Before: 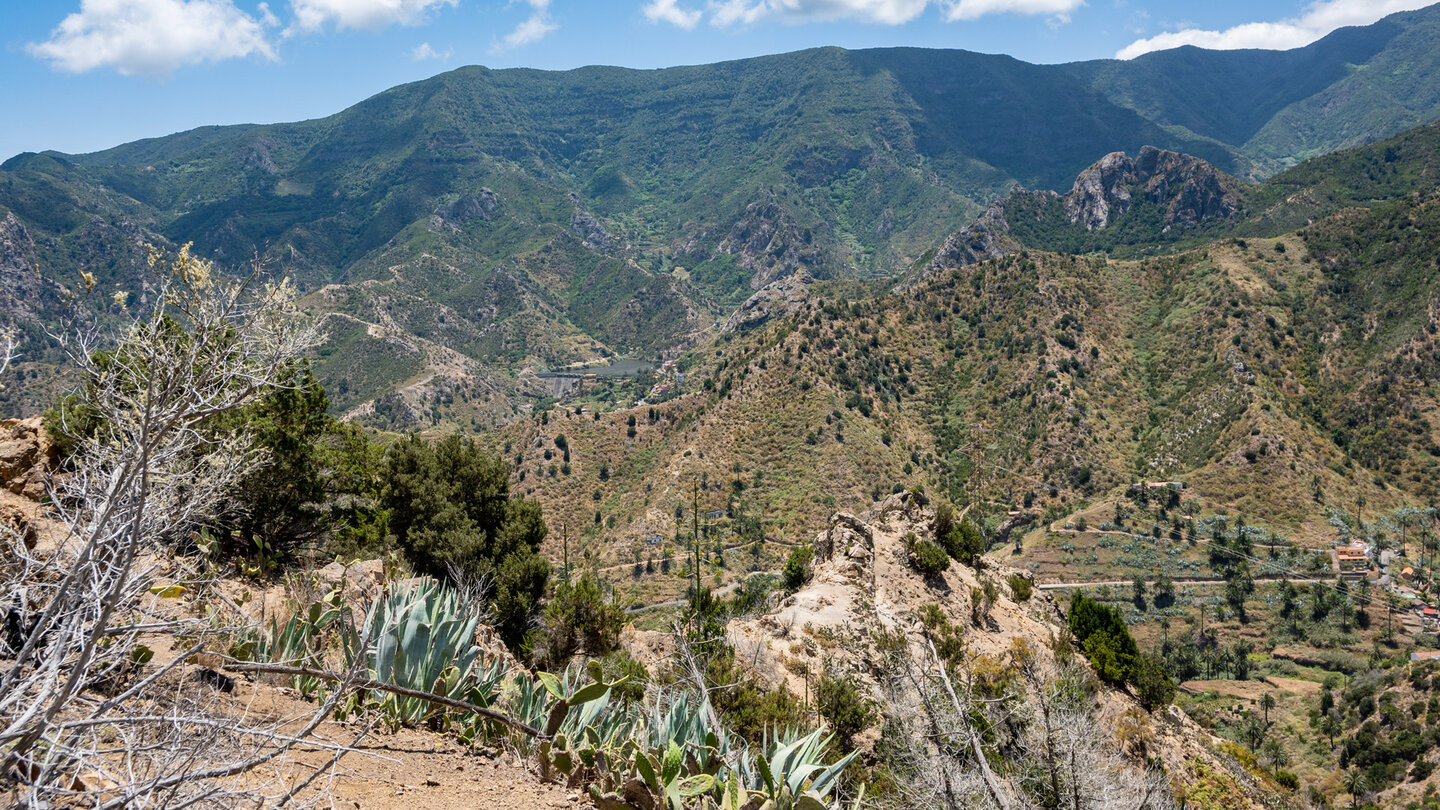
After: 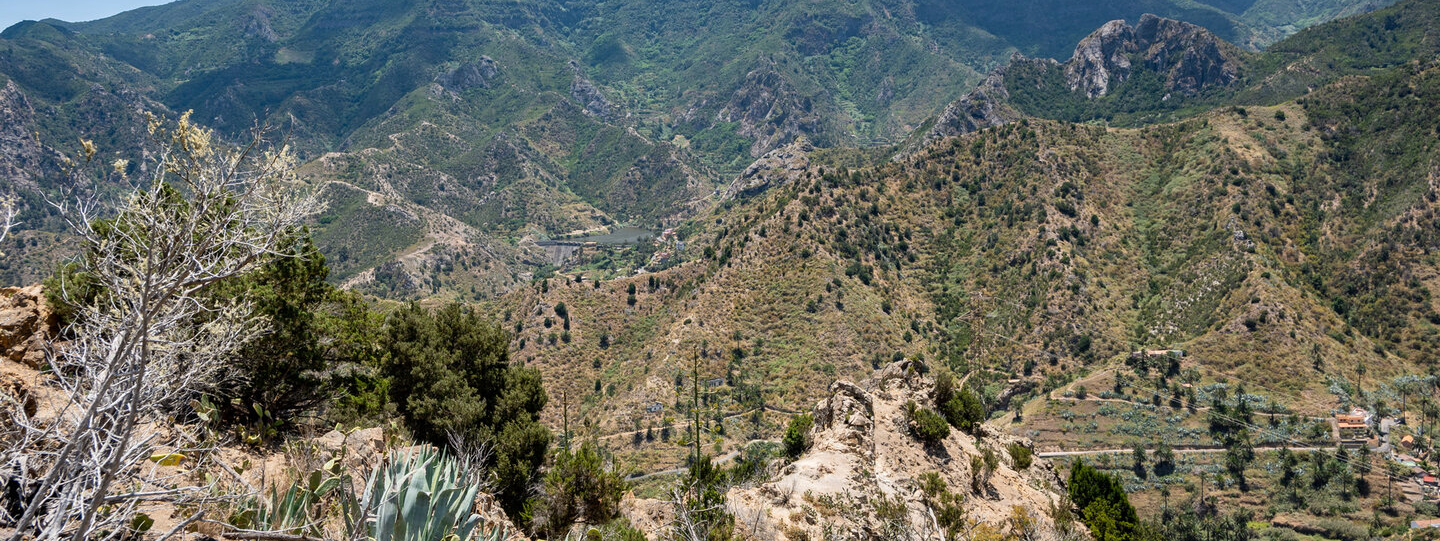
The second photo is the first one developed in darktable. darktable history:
crop: top 16.333%, bottom 16.769%
shadows and highlights: shadows 11.14, white point adjustment 1.29, soften with gaussian
